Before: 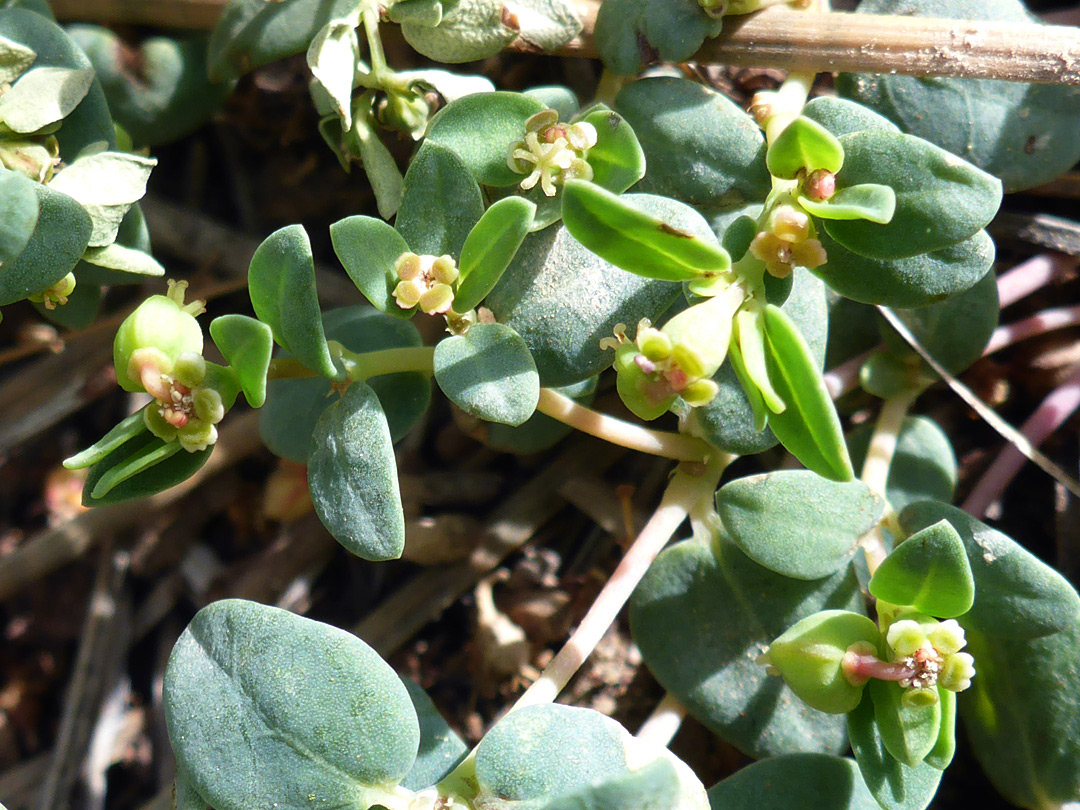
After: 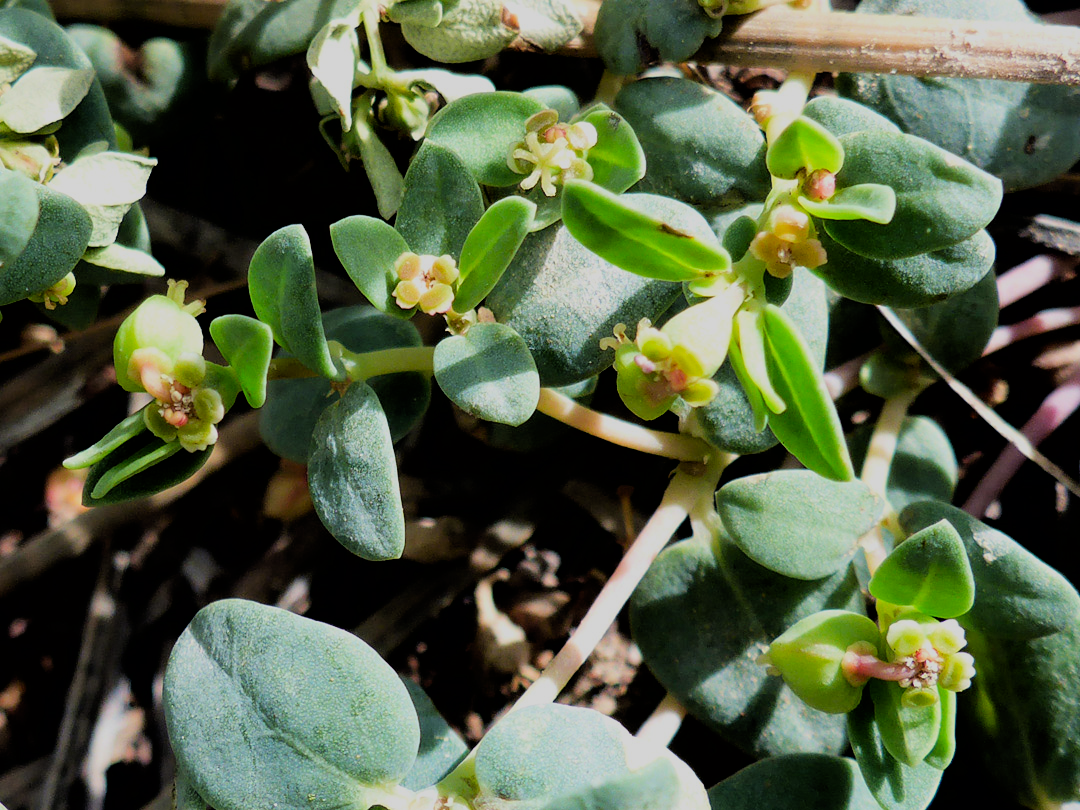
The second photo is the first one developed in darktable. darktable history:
color correction: highlights b* 0.001, saturation 1.14
filmic rgb: black relative exposure -4.1 EV, white relative exposure 5.13 EV, threshold 3.02 EV, hardness 2.04, contrast 1.171, enable highlight reconstruction true
